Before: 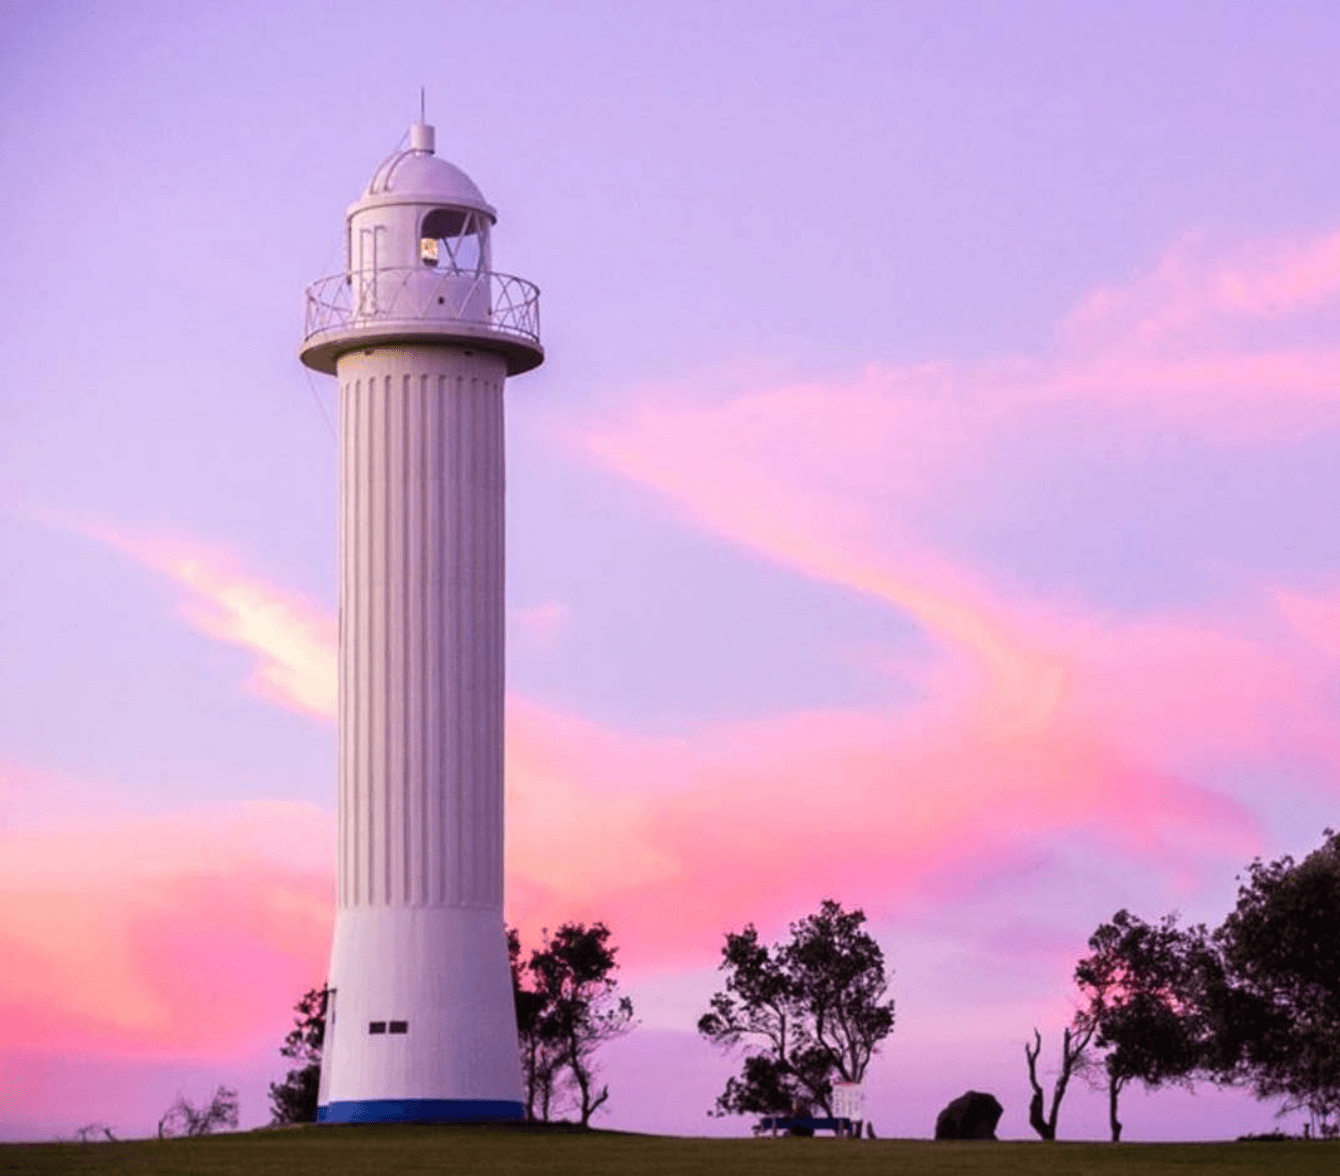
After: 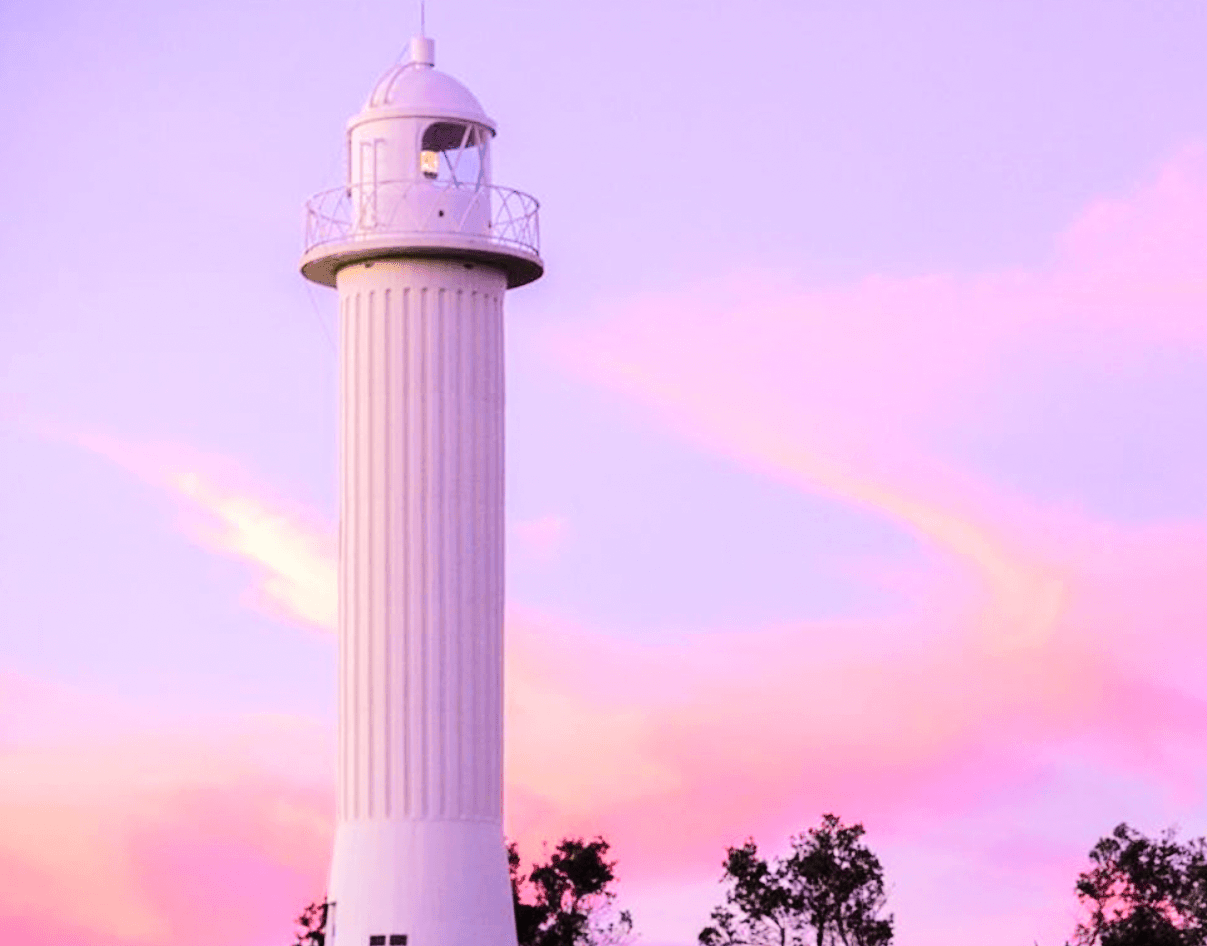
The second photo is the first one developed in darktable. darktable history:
crop: top 7.455%, right 9.886%, bottom 11.911%
tone equalizer: -7 EV 0.16 EV, -6 EV 0.625 EV, -5 EV 1.18 EV, -4 EV 1.33 EV, -3 EV 1.13 EV, -2 EV 0.6 EV, -1 EV 0.168 EV, edges refinement/feathering 500, mask exposure compensation -1.57 EV, preserve details no
